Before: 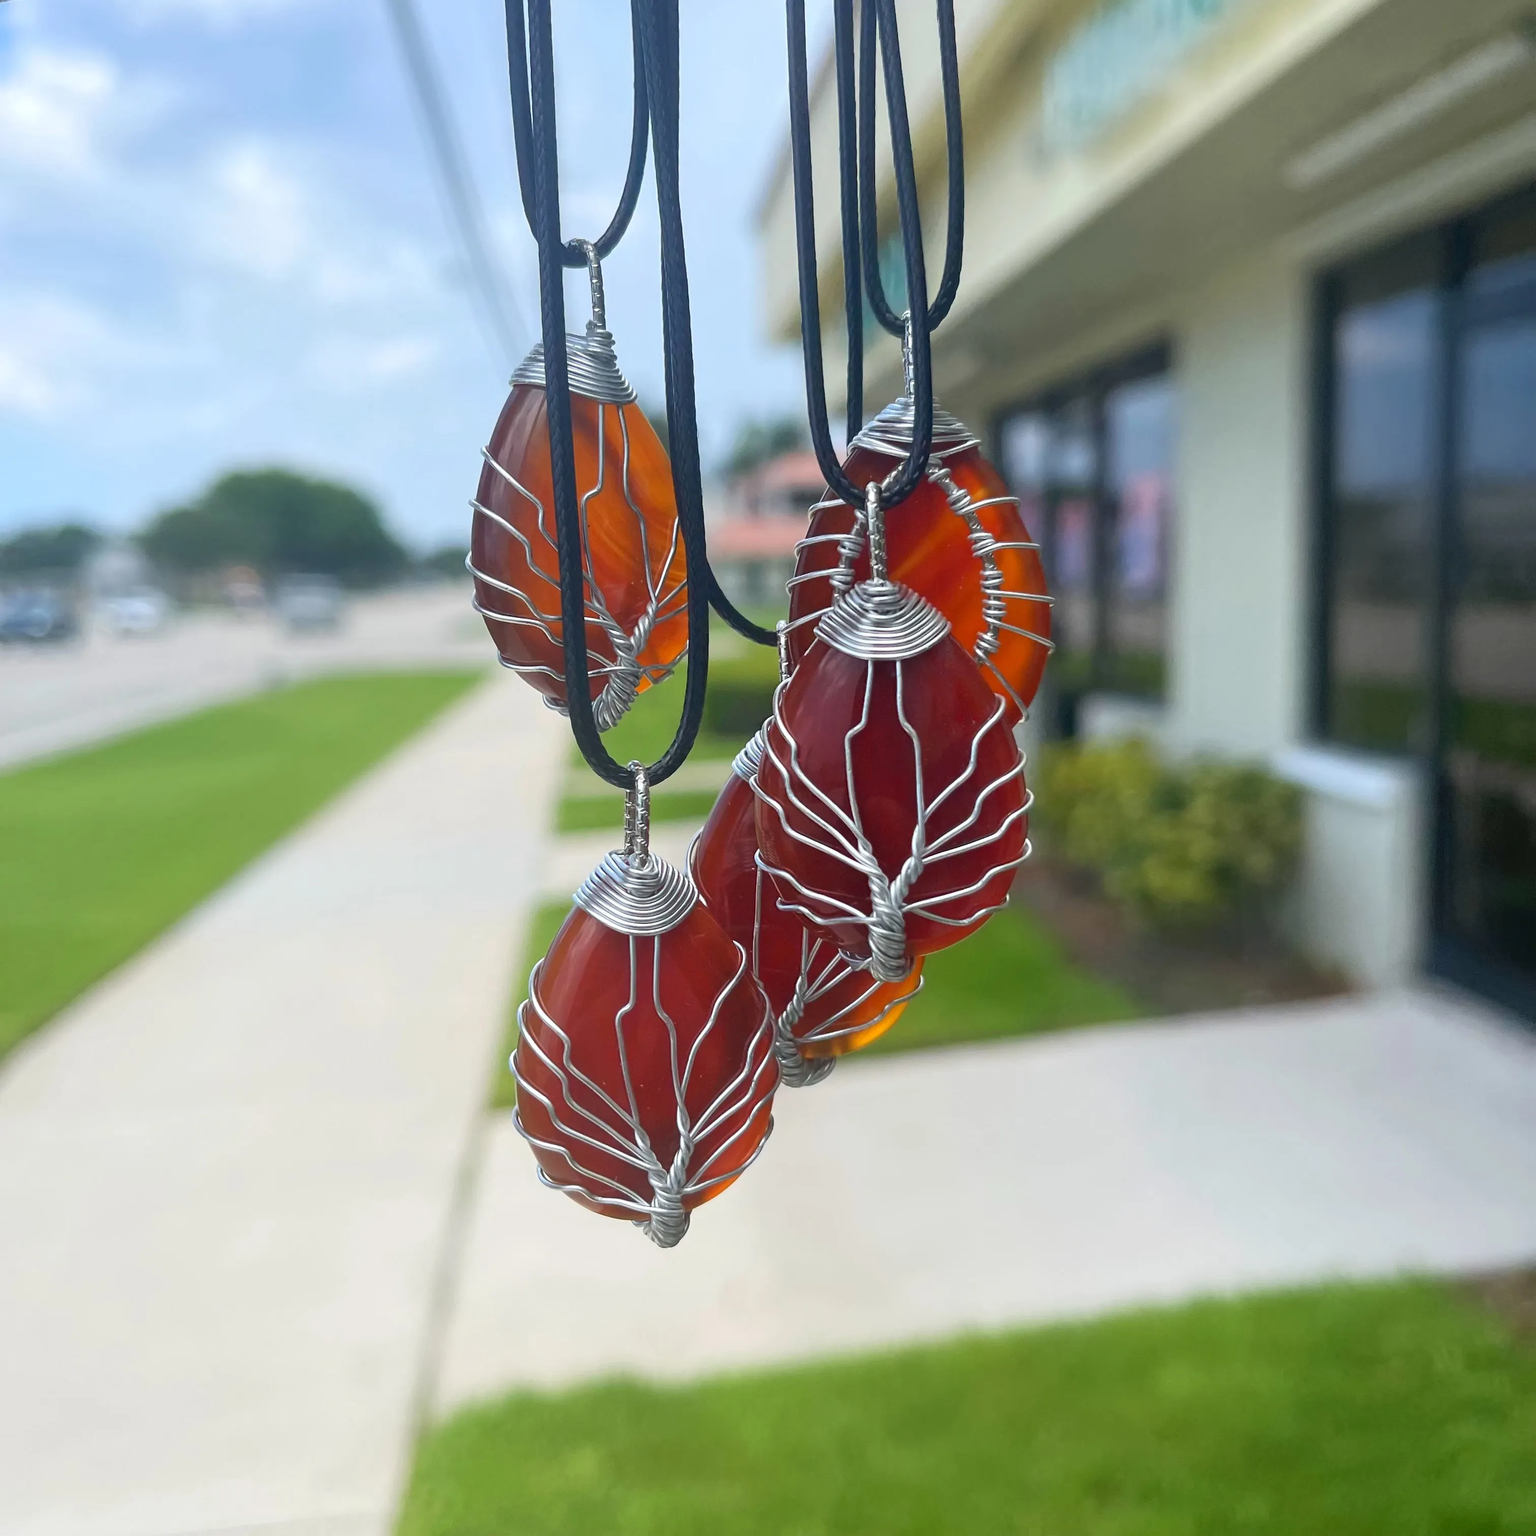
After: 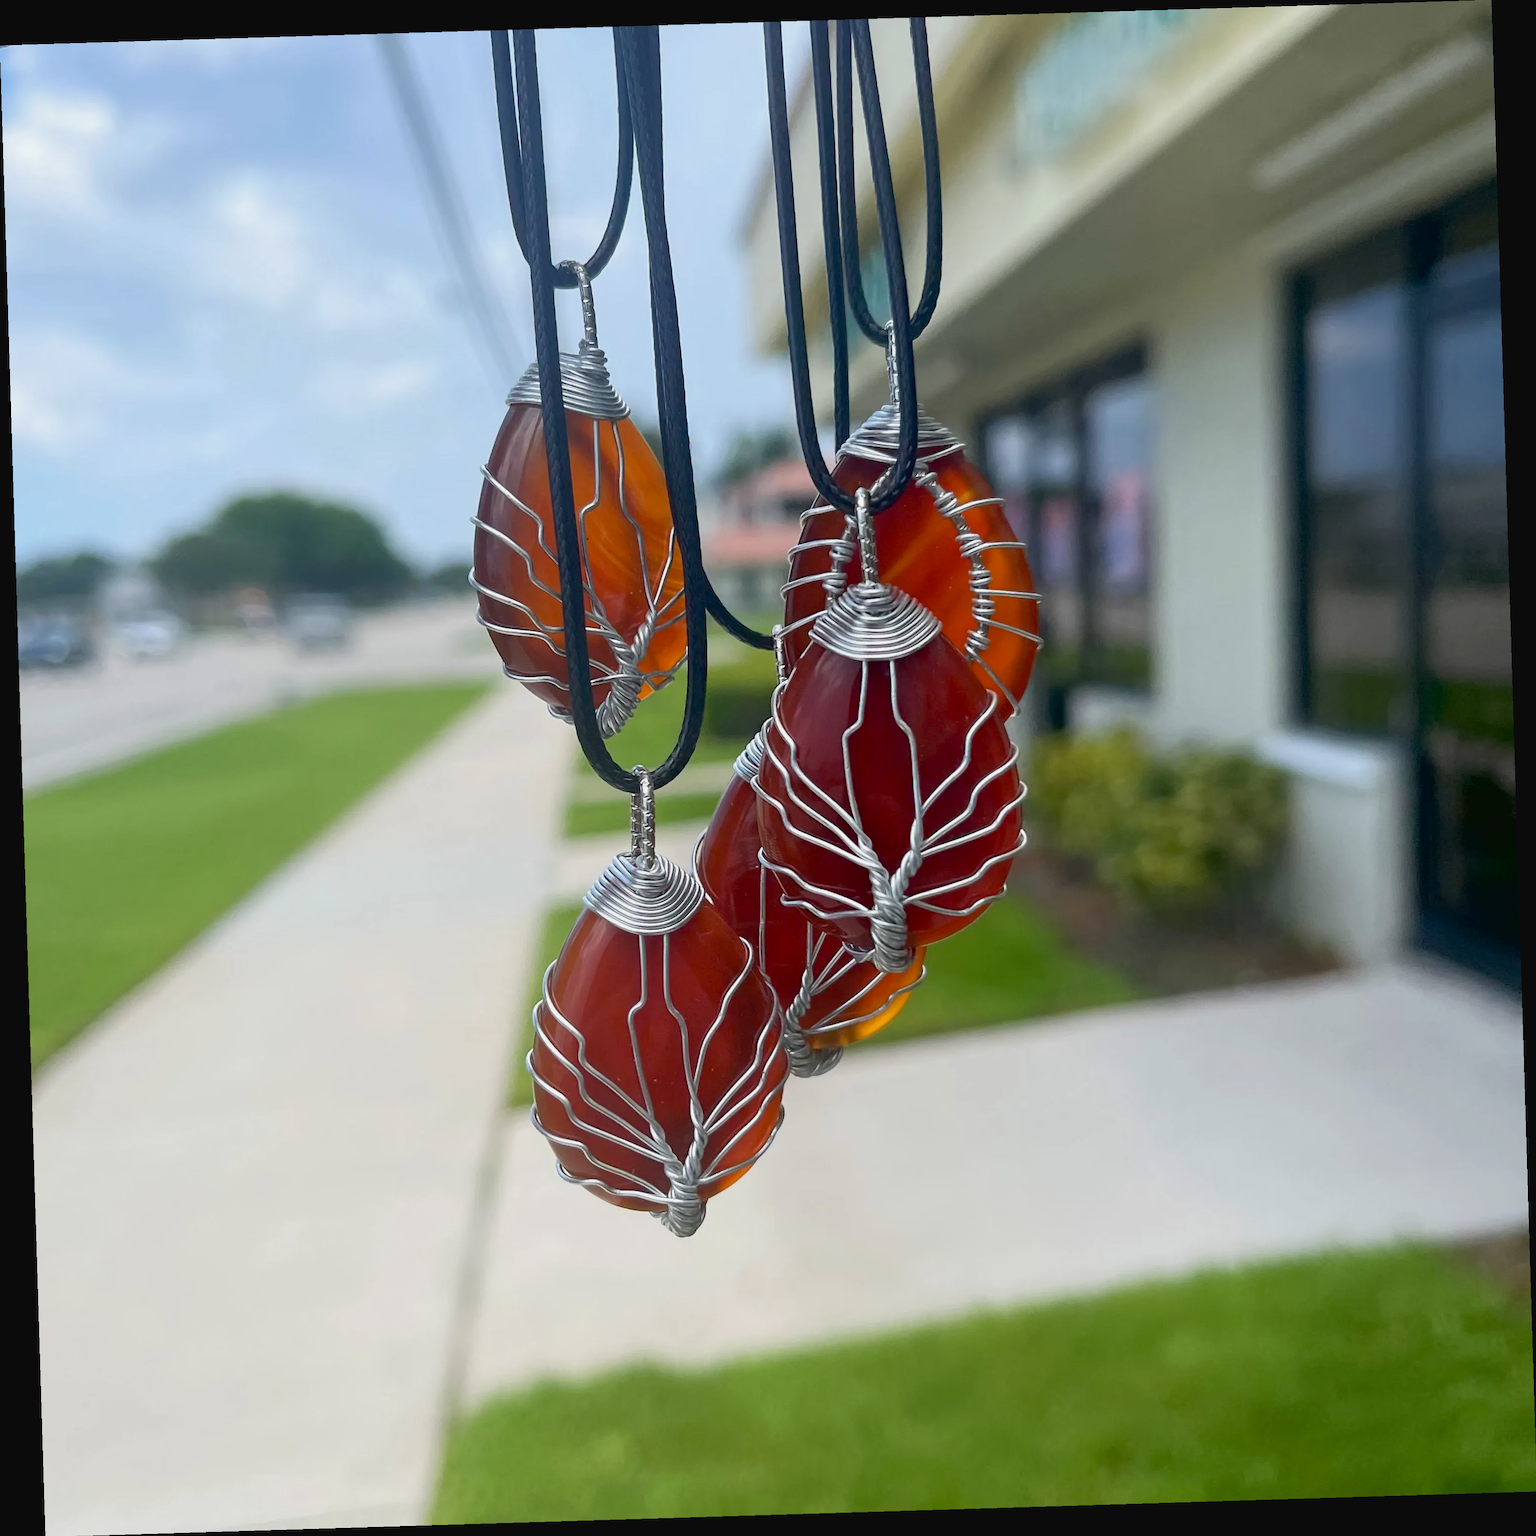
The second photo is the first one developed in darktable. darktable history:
contrast brightness saturation: contrast -0.08, brightness -0.04, saturation -0.11
white balance: emerald 1
rotate and perspective: rotation -1.75°, automatic cropping off
exposure: black level correction 0.012, compensate highlight preservation false
